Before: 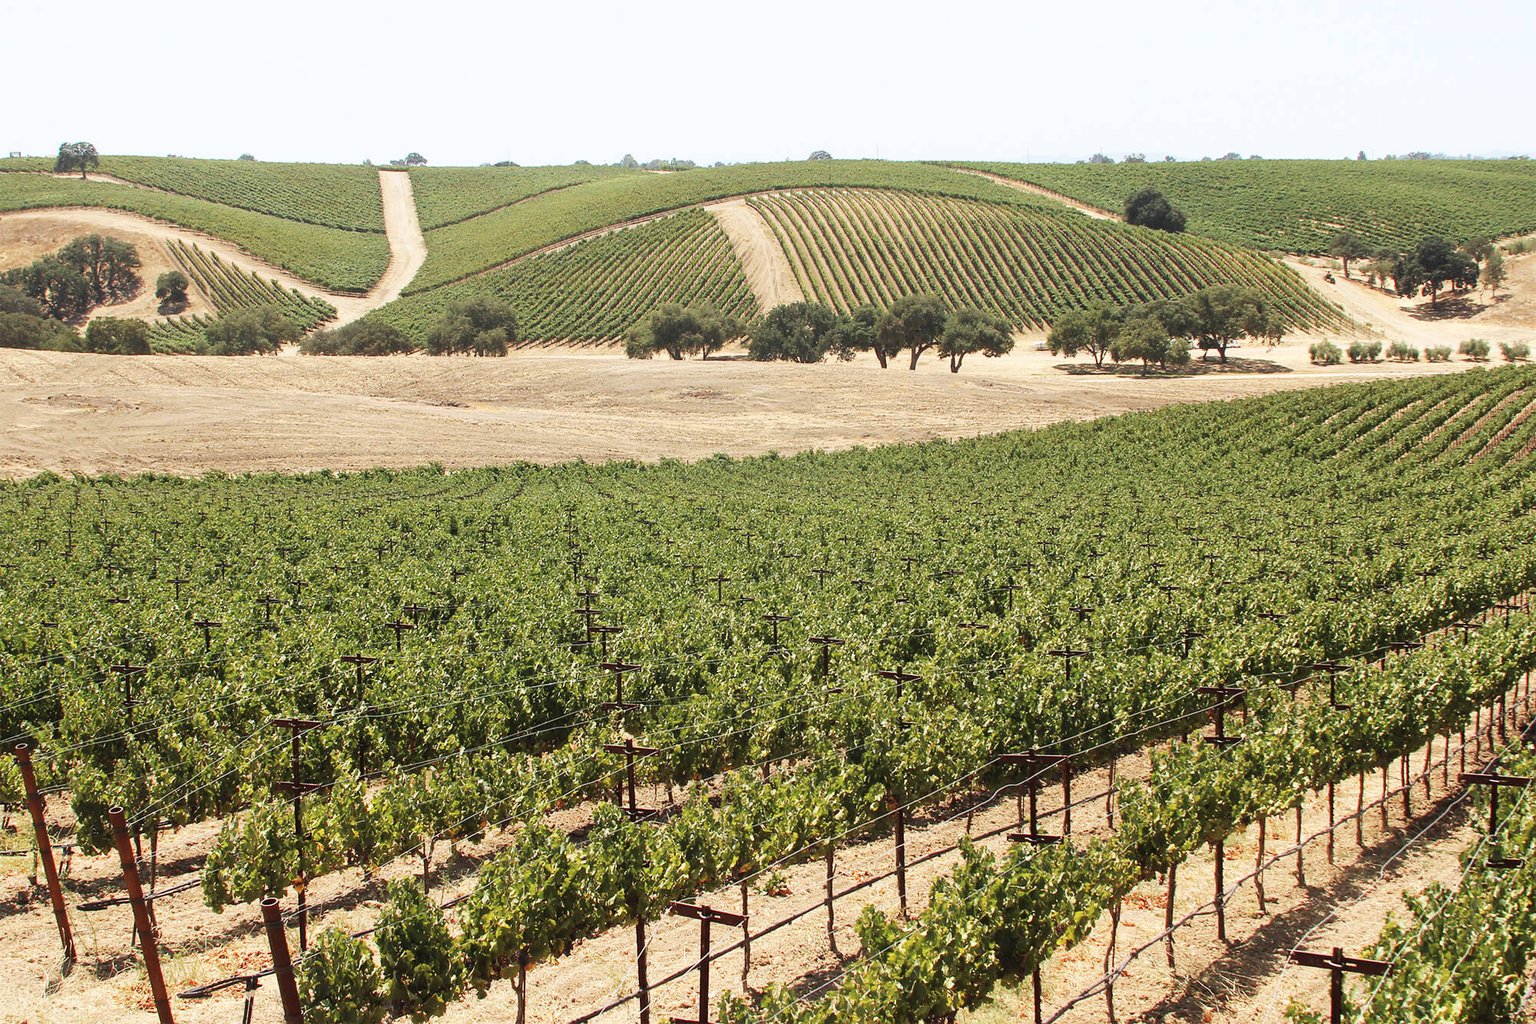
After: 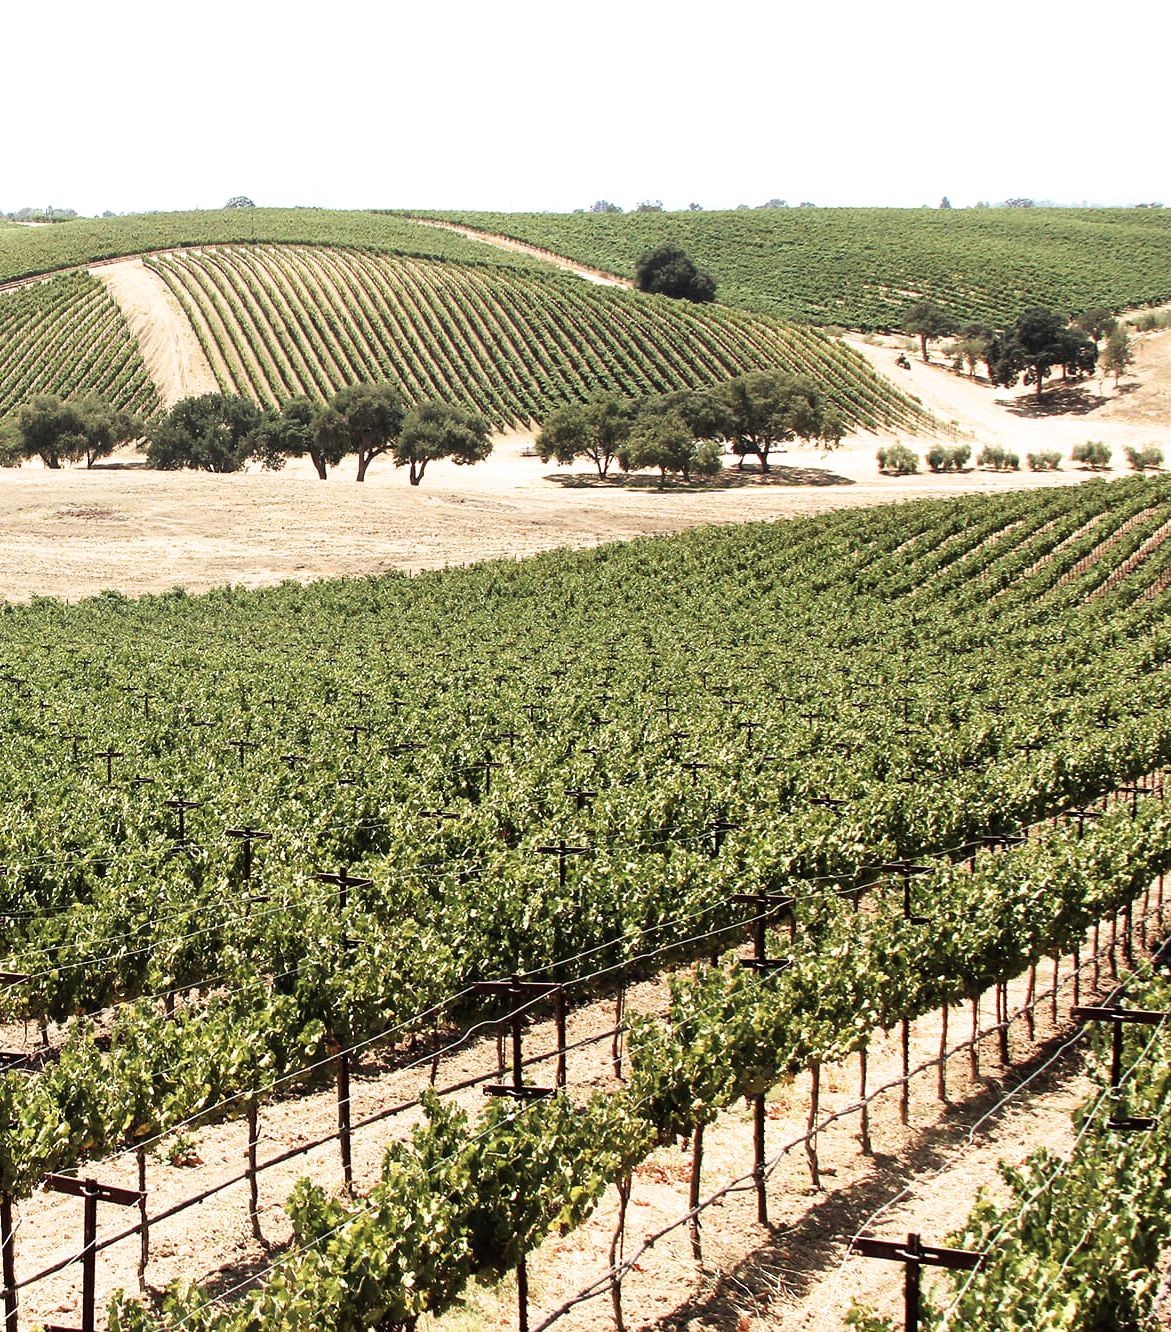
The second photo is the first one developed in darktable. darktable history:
filmic rgb: black relative exposure -9.08 EV, white relative exposure 2.3 EV, hardness 7.49
crop: left 41.402%
contrast brightness saturation: saturation -0.04
